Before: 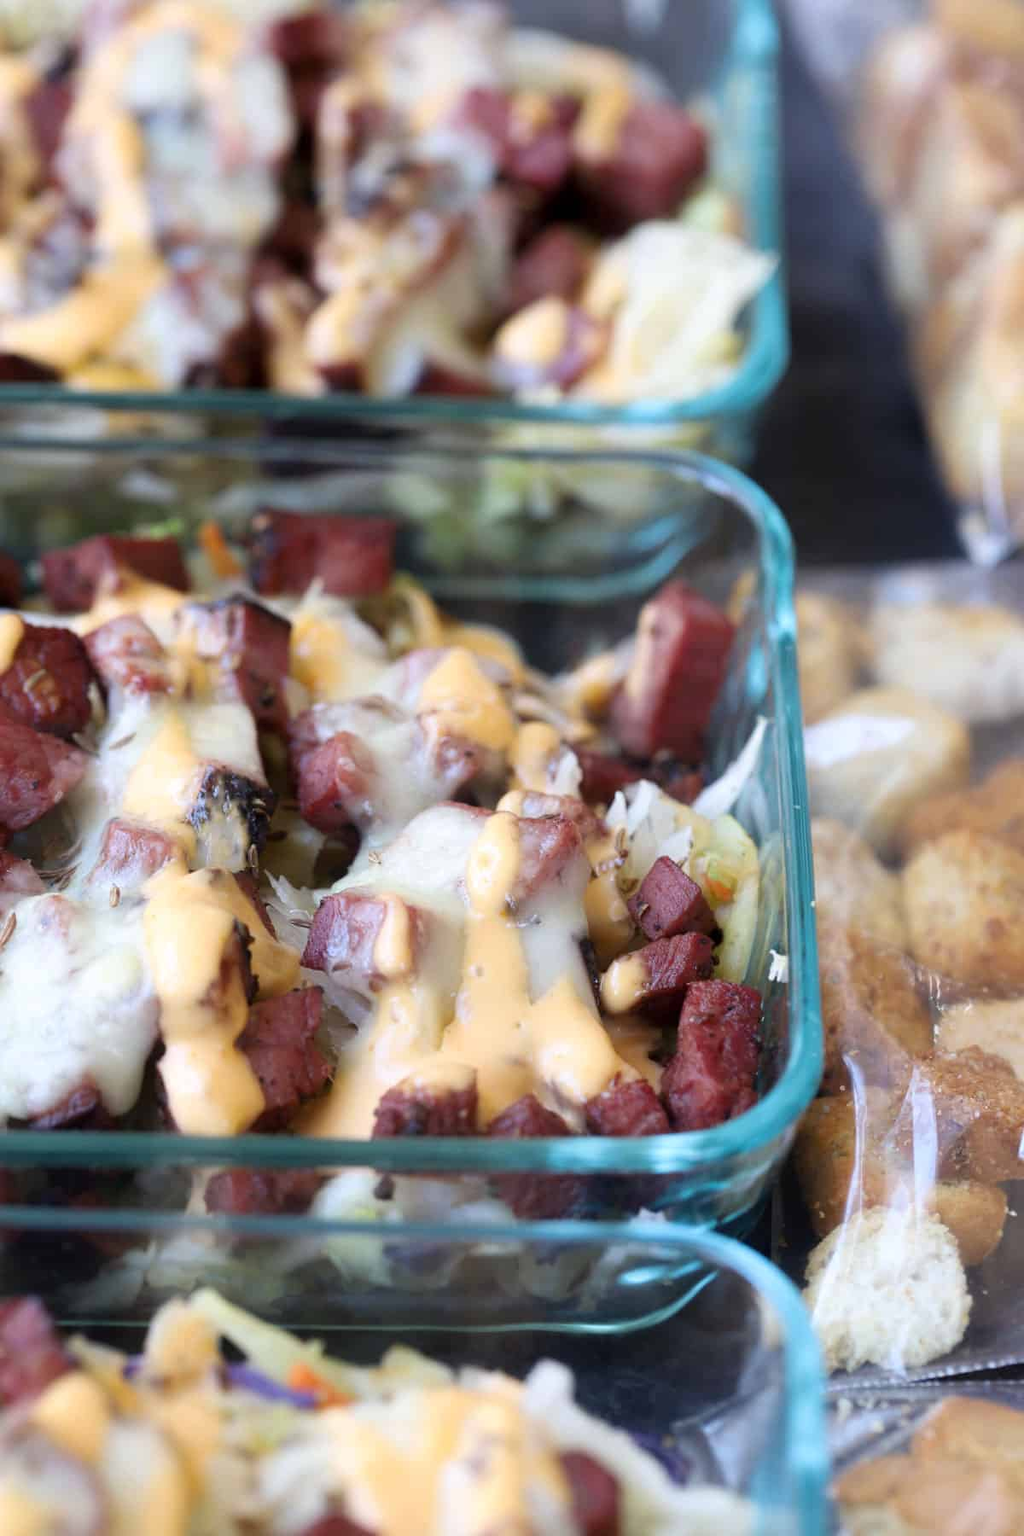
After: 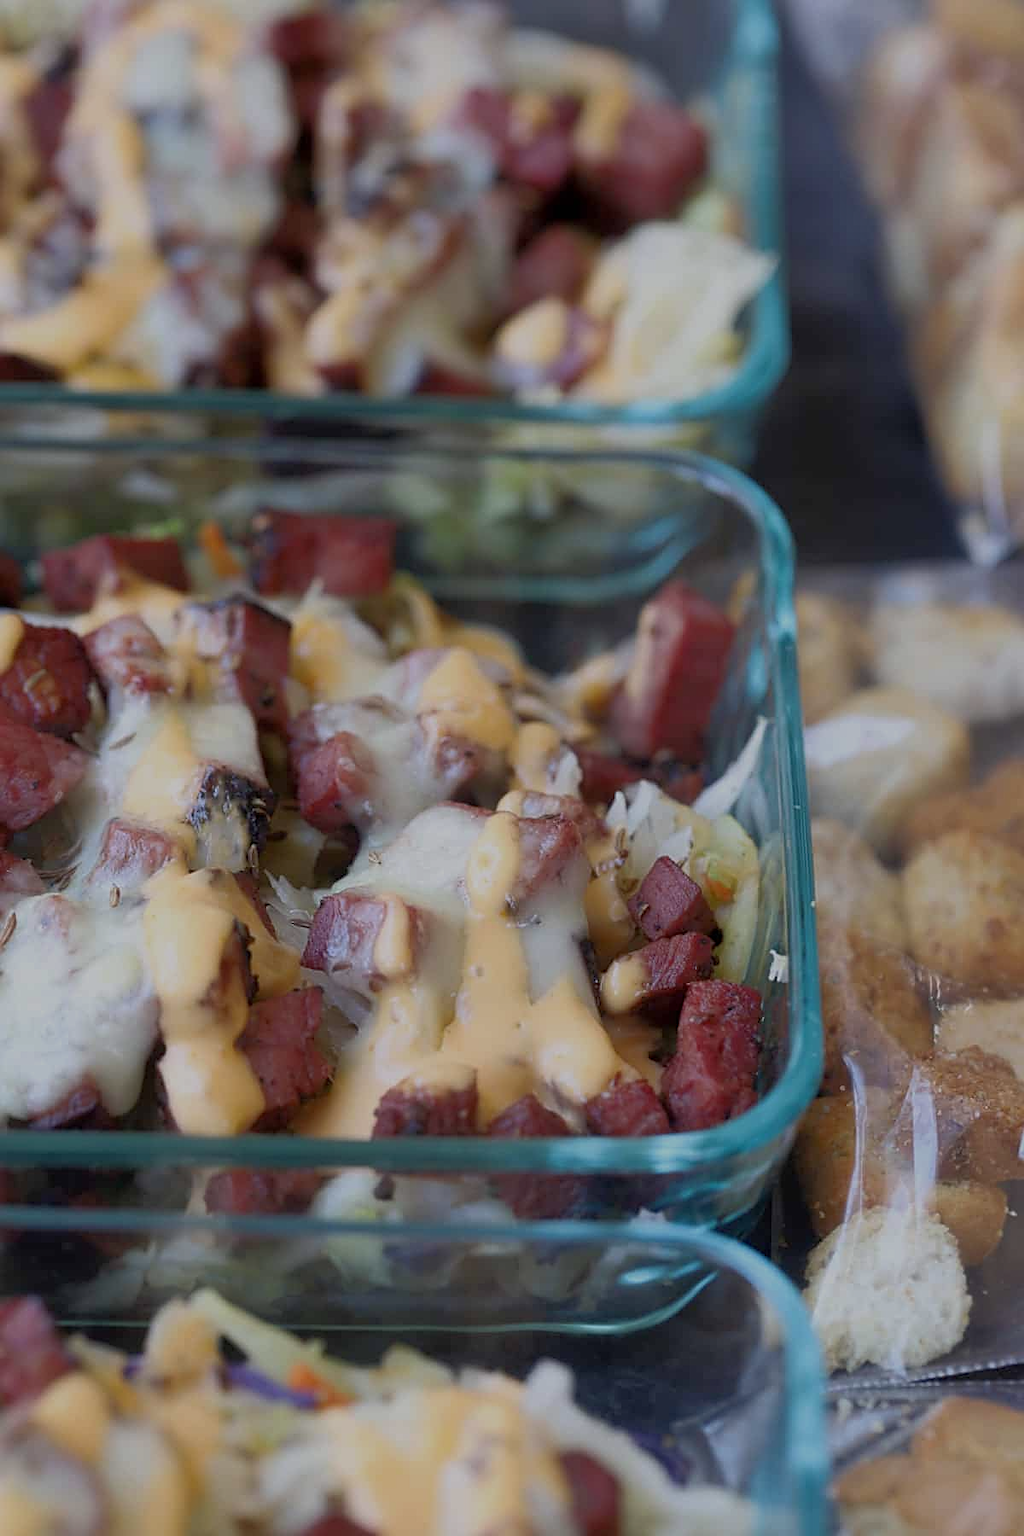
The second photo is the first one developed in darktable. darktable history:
sharpen: on, module defaults
tone equalizer: -8 EV -0.025 EV, -7 EV 0.012 EV, -6 EV -0.007 EV, -5 EV 0.005 EV, -4 EV -0.042 EV, -3 EV -0.234 EV, -2 EV -0.65 EV, -1 EV -0.998 EV, +0 EV -0.946 EV
